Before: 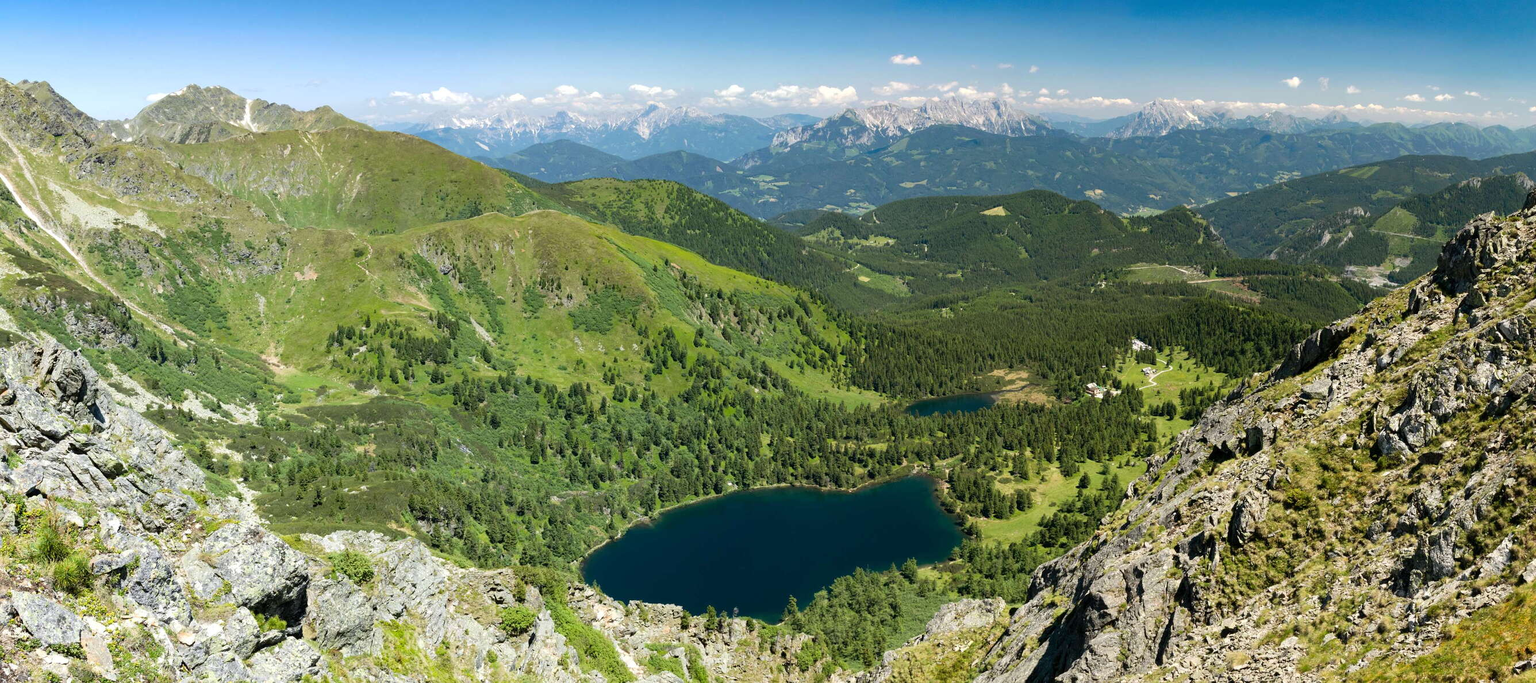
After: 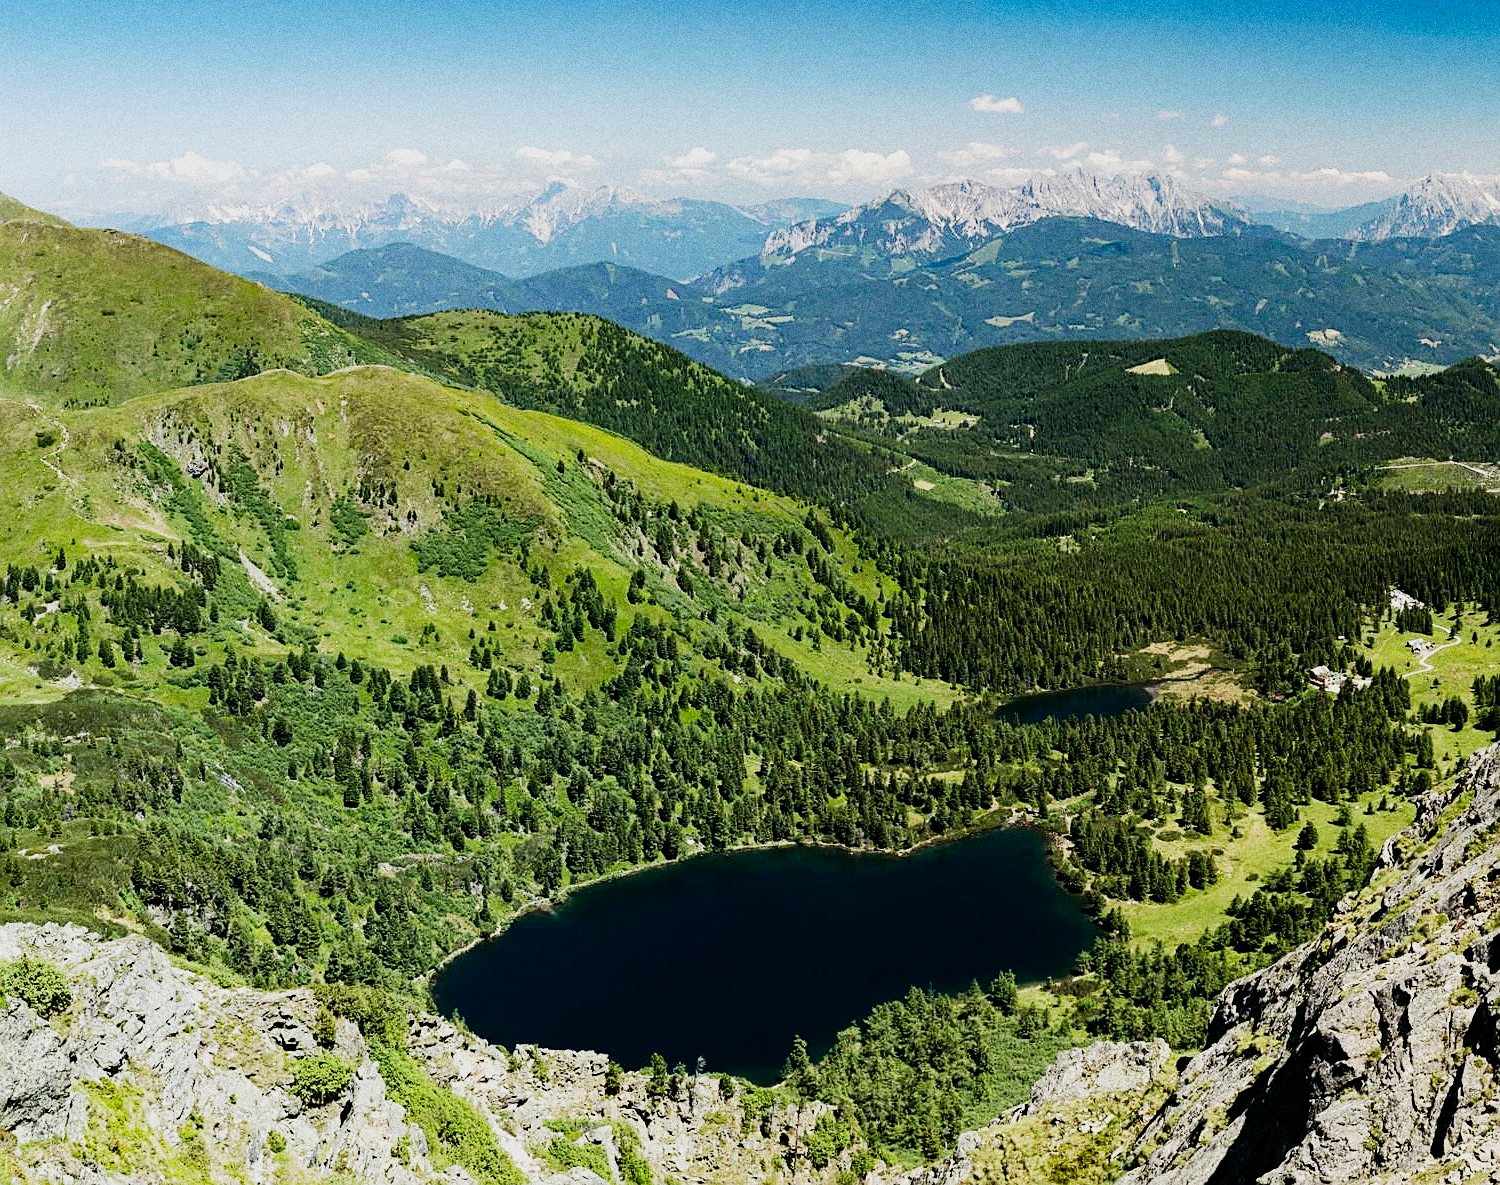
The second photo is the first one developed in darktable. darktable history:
sharpen: on, module defaults
crop: left 21.674%, right 22.086%
sigmoid: contrast 1.6, skew -0.2, preserve hue 0%, red attenuation 0.1, red rotation 0.035, green attenuation 0.1, green rotation -0.017, blue attenuation 0.15, blue rotation -0.052, base primaries Rec2020
tone equalizer: -8 EV -0.417 EV, -7 EV -0.389 EV, -6 EV -0.333 EV, -5 EV -0.222 EV, -3 EV 0.222 EV, -2 EV 0.333 EV, -1 EV 0.389 EV, +0 EV 0.417 EV, edges refinement/feathering 500, mask exposure compensation -1.57 EV, preserve details no
haze removal: compatibility mode true, adaptive false
grain: coarseness 0.09 ISO, strength 40%
